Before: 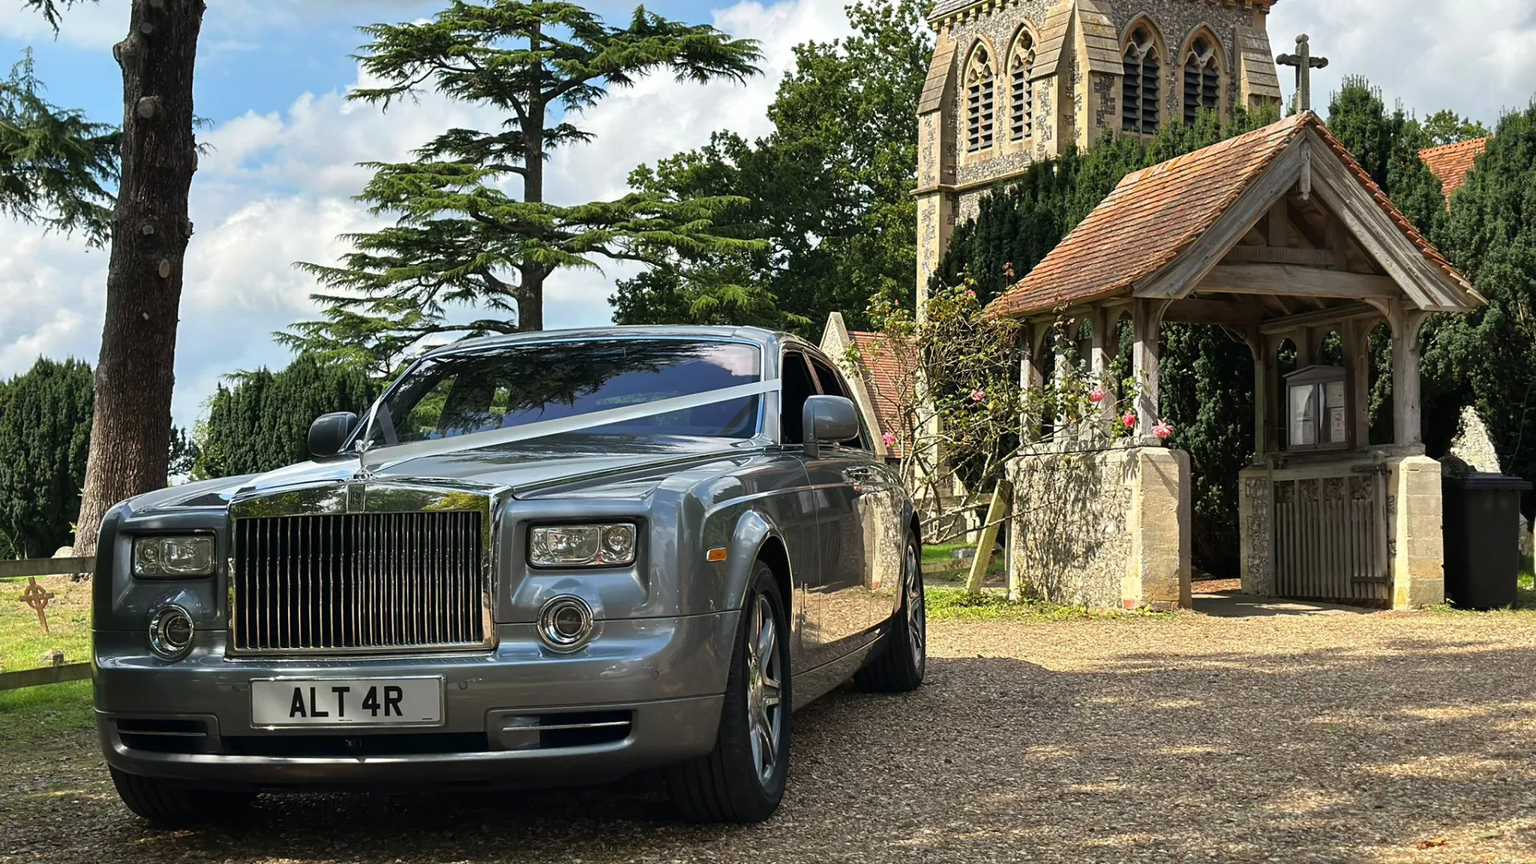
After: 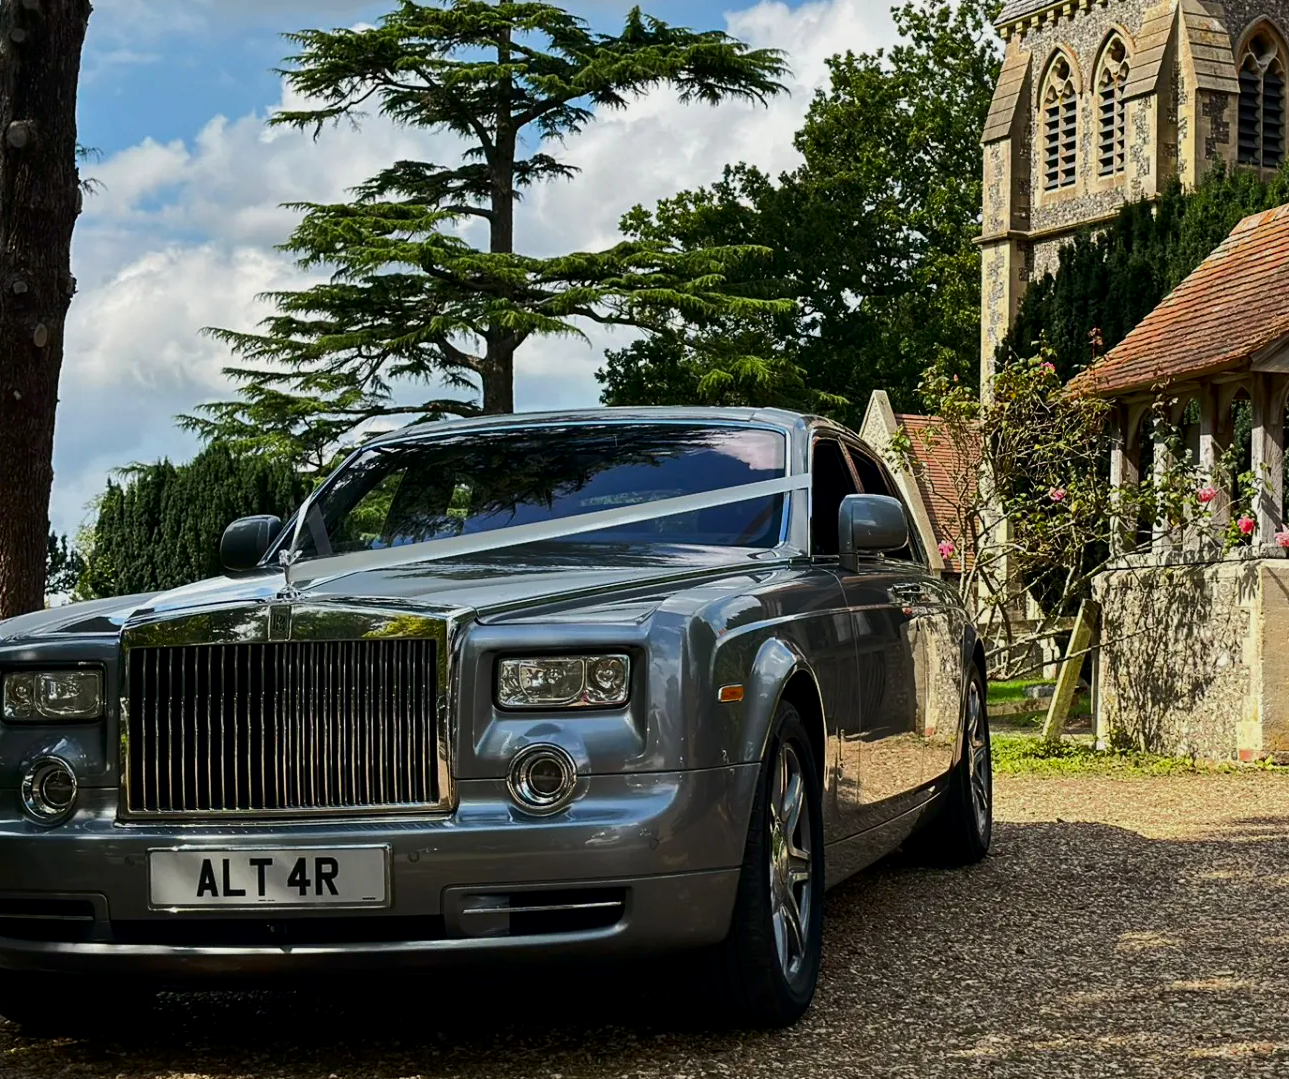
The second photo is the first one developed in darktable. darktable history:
exposure: black level correction 0, exposure 1.698 EV, compensate exposure bias true, compensate highlight preservation false
tone equalizer: -8 EV -1.97 EV, -7 EV -1.99 EV, -6 EV -1.98 EV, -5 EV -1.97 EV, -4 EV -1.98 EV, -3 EV -1.98 EV, -2 EV -1.98 EV, -1 EV -1.61 EV, +0 EV -1.97 EV, edges refinement/feathering 500, mask exposure compensation -1.57 EV, preserve details no
contrast brightness saturation: contrast 0.069, brightness -0.135, saturation 0.11
color correction: highlights b* 0.003
crop and rotate: left 8.616%, right 24.225%
local contrast: highlights 105%, shadows 98%, detail 120%, midtone range 0.2
